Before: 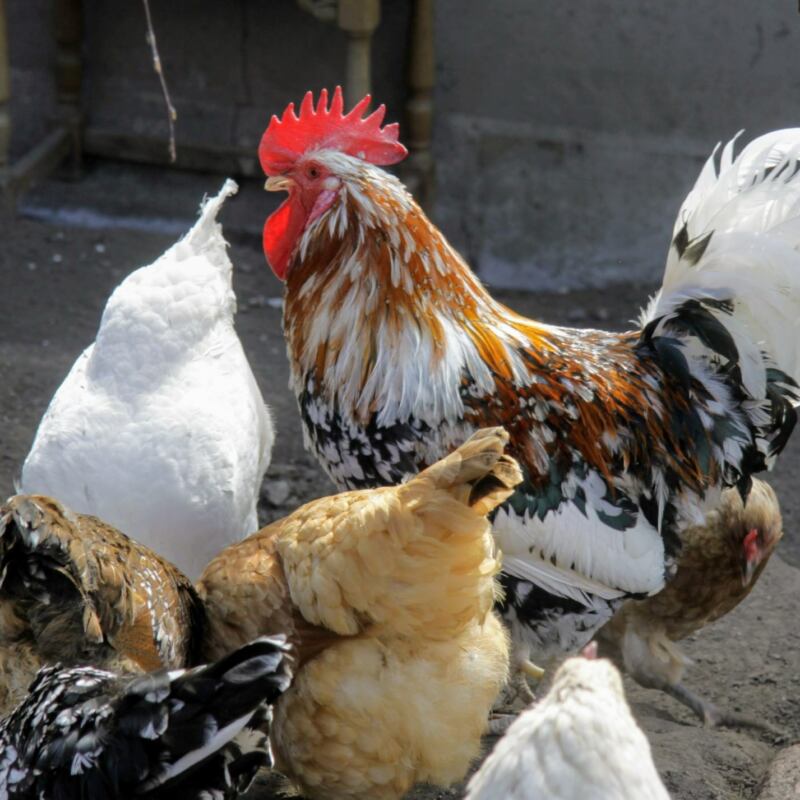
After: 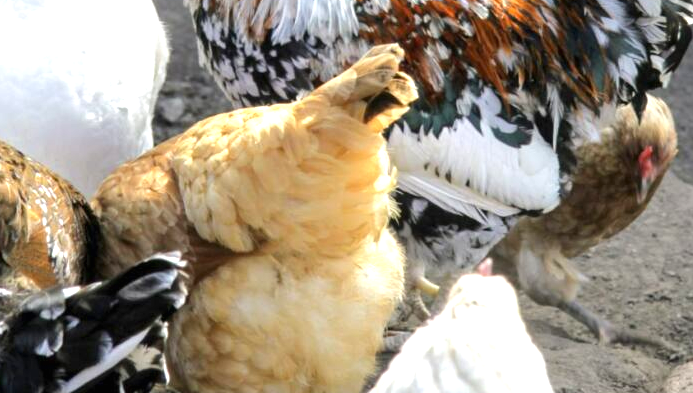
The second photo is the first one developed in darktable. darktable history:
exposure: black level correction 0, exposure 1.011 EV, compensate exposure bias true, compensate highlight preservation false
crop and rotate: left 13.296%, top 47.998%, bottom 2.784%
